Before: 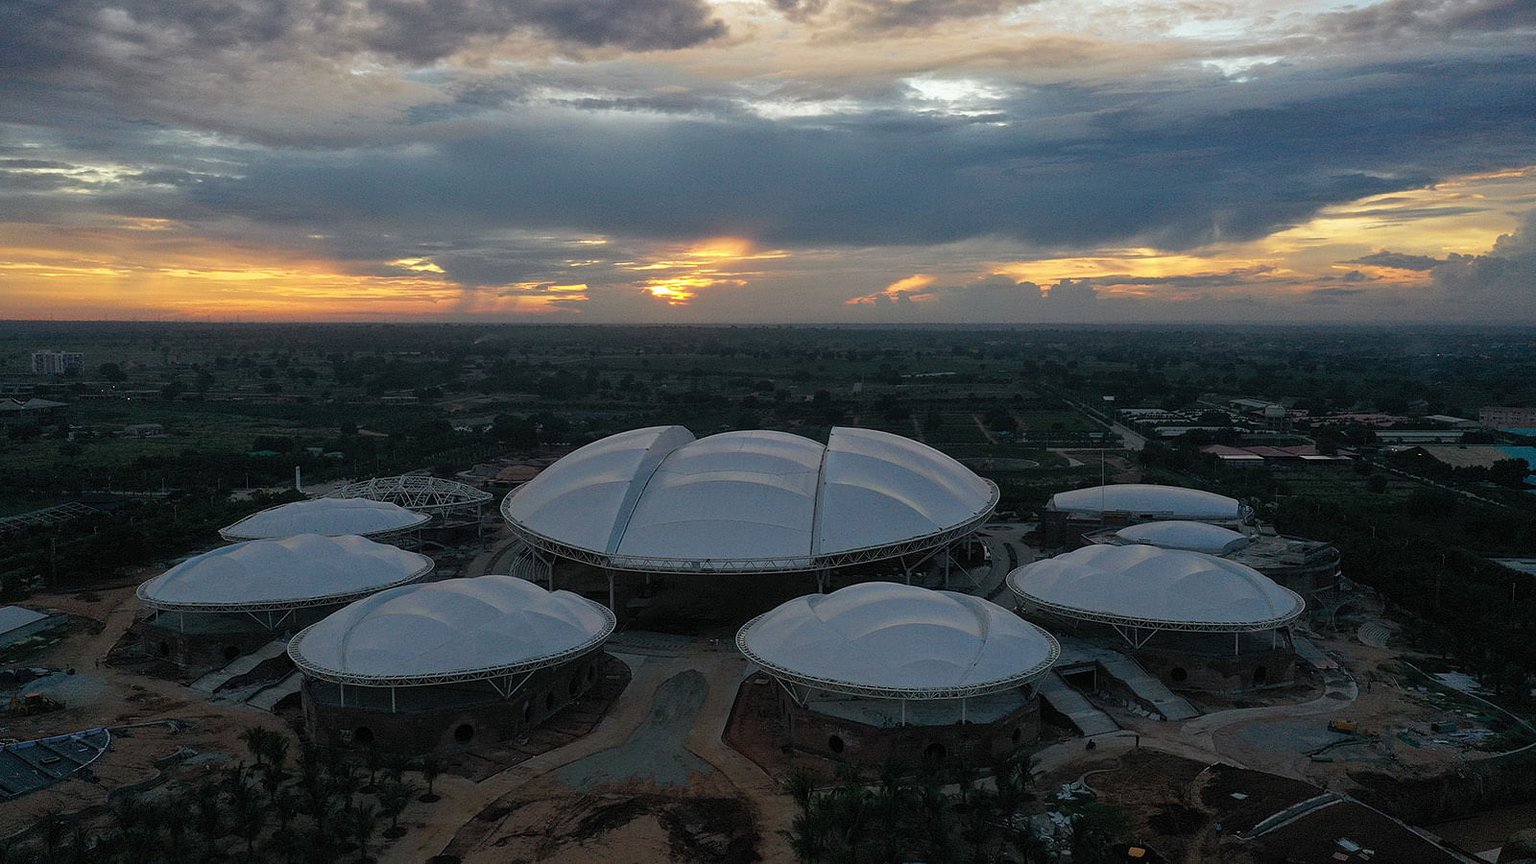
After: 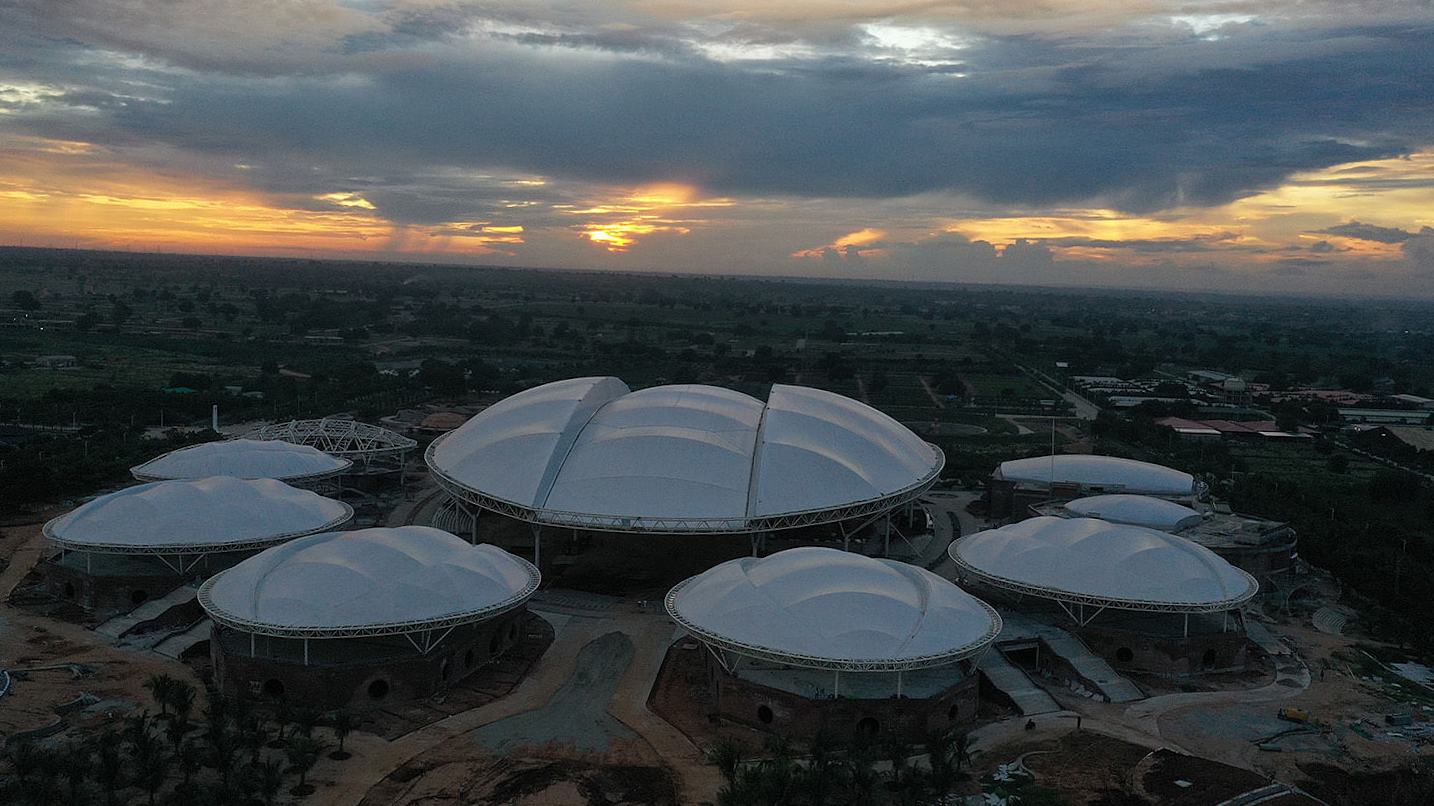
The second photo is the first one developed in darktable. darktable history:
crop and rotate: angle -2.06°, left 3.089%, top 4.308%, right 1.562%, bottom 0.445%
